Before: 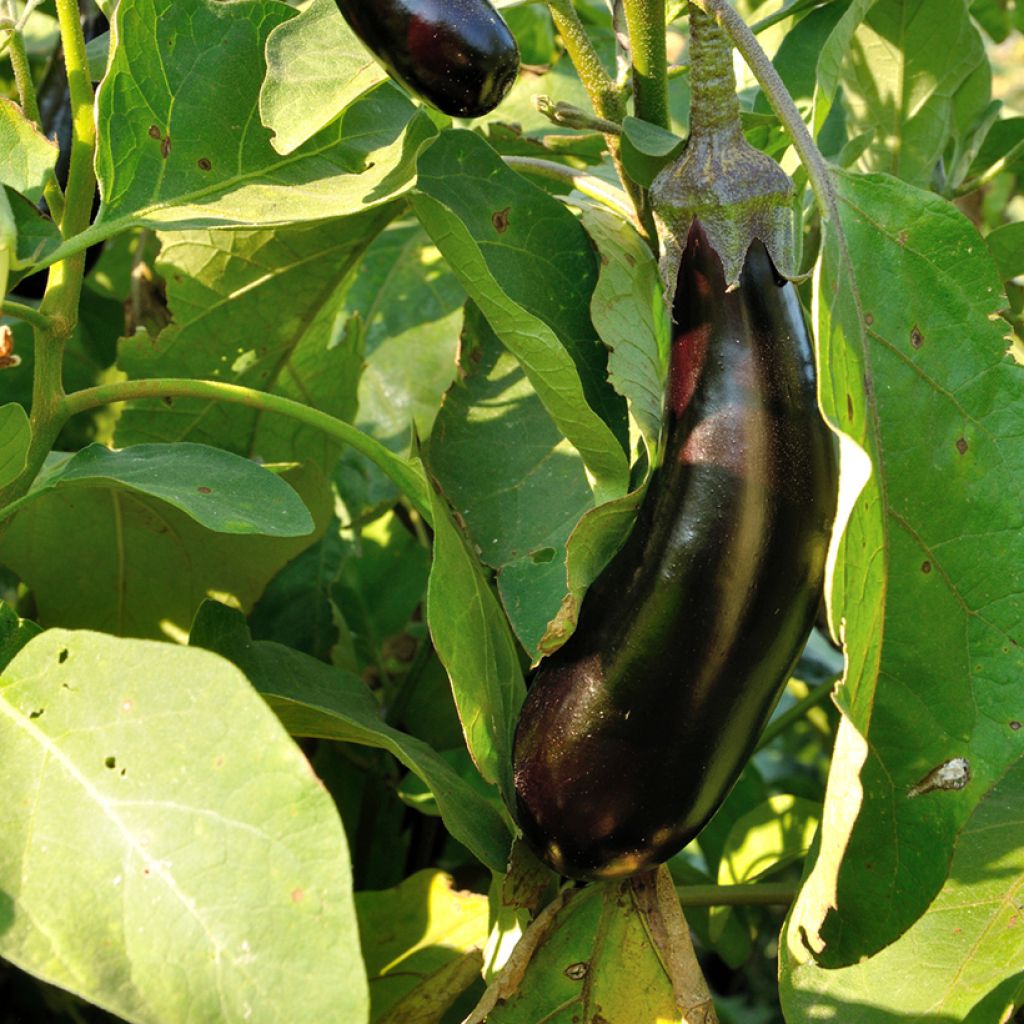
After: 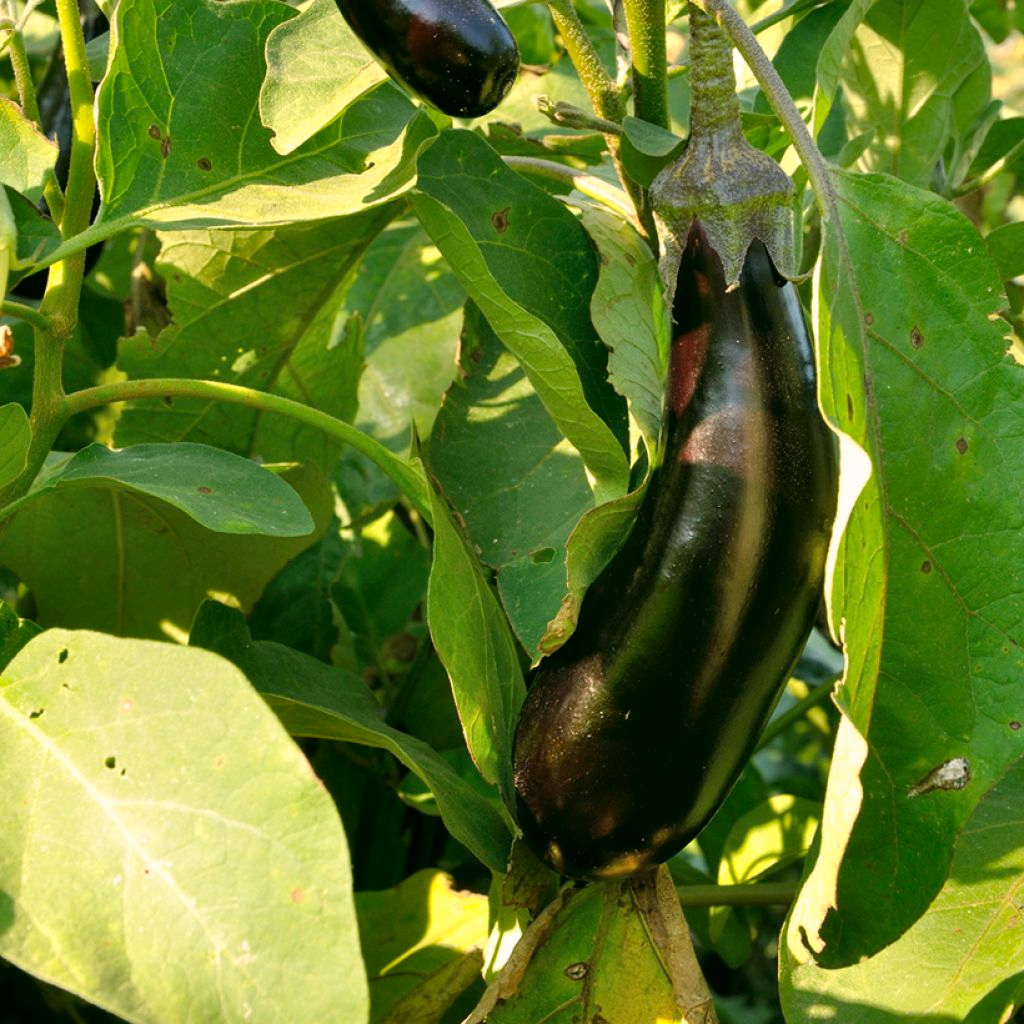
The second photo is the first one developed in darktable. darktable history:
color correction: highlights a* 4.07, highlights b* 4.92, shadows a* -7.1, shadows b* 4.64
